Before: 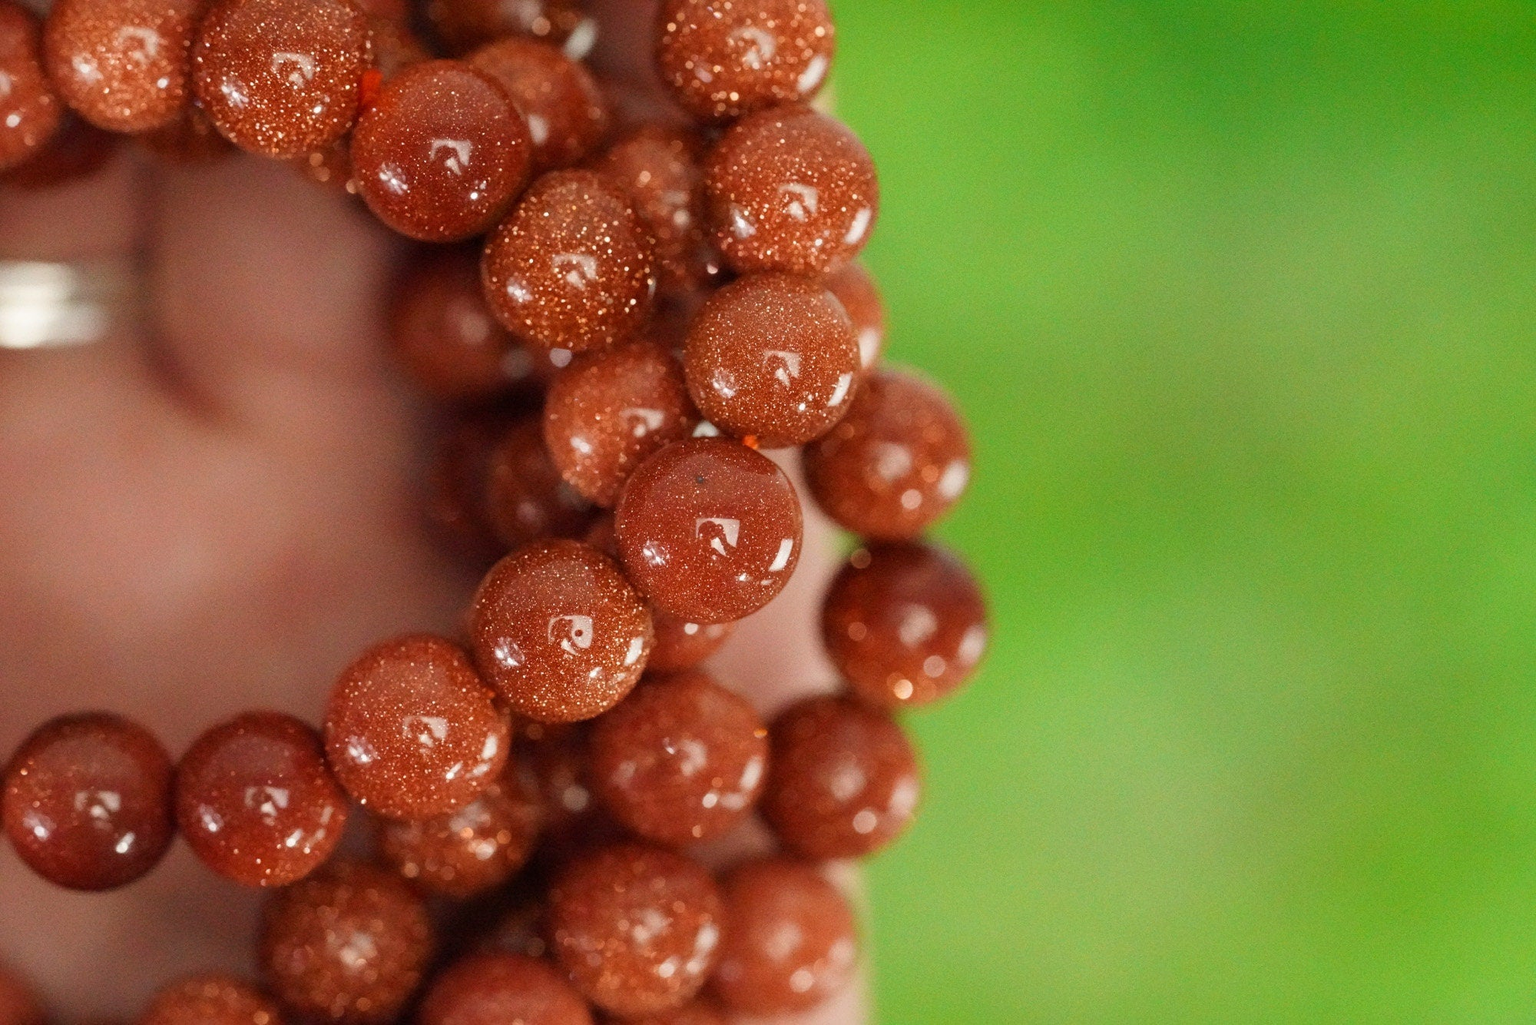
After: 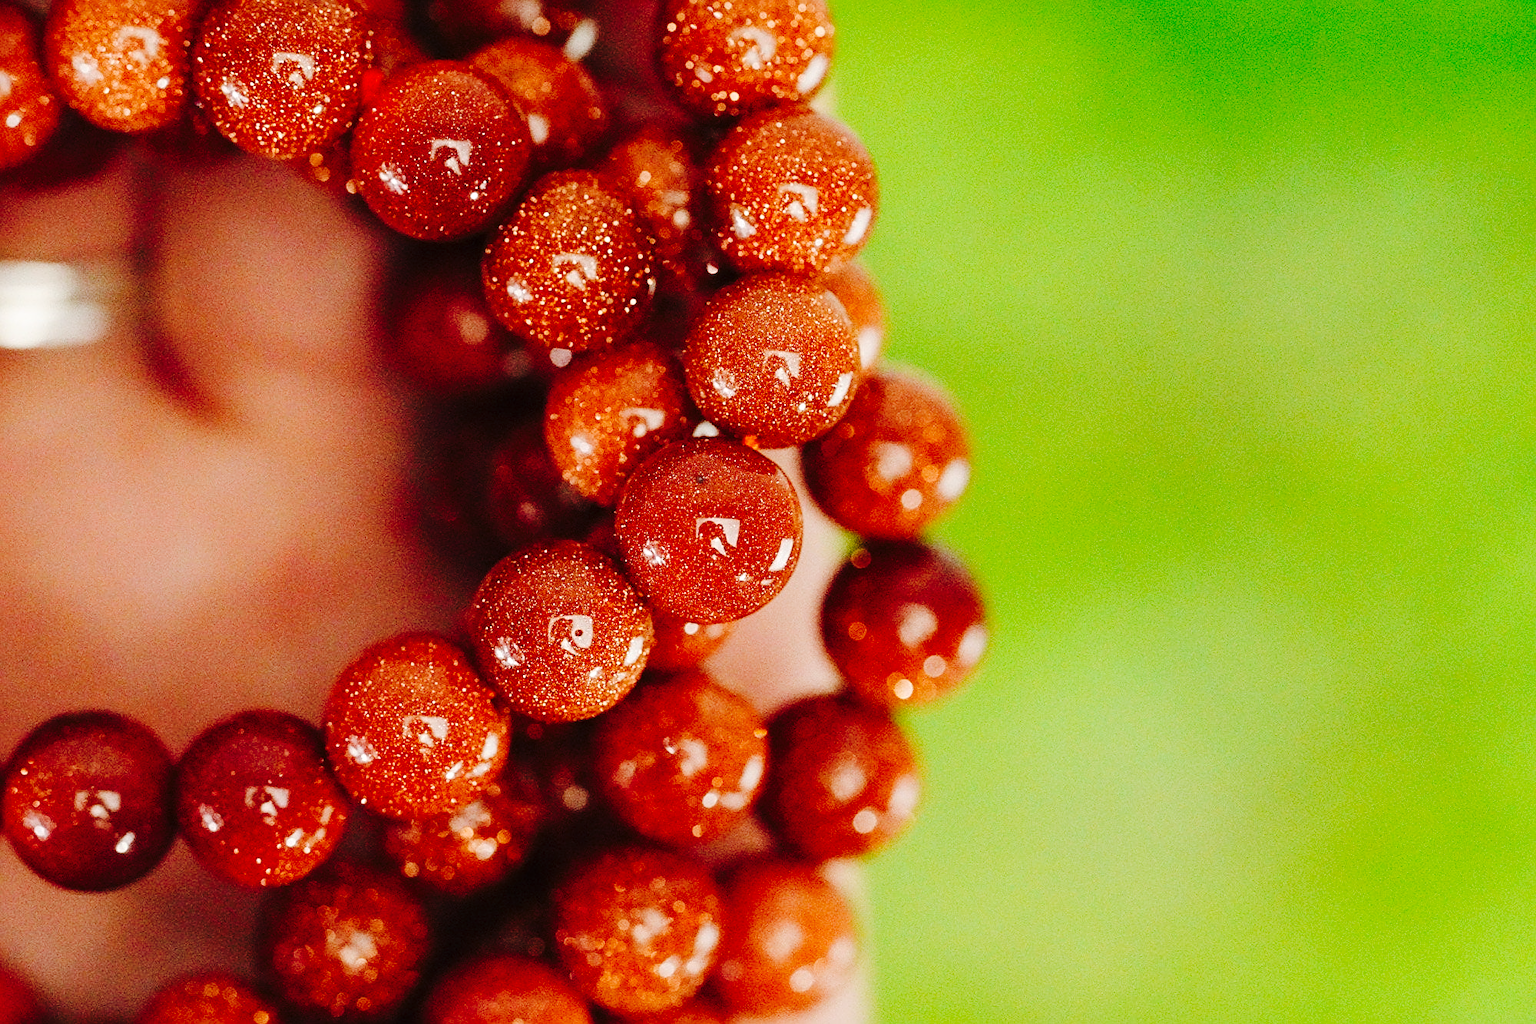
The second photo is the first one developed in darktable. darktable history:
sharpen: on, module defaults
tone curve: curves: ch0 [(0, 0) (0.003, 0.003) (0.011, 0.009) (0.025, 0.018) (0.044, 0.027) (0.069, 0.034) (0.1, 0.043) (0.136, 0.056) (0.177, 0.084) (0.224, 0.138) (0.277, 0.203) (0.335, 0.329) (0.399, 0.451) (0.468, 0.572) (0.543, 0.671) (0.623, 0.754) (0.709, 0.821) (0.801, 0.88) (0.898, 0.938) (1, 1)], preserve colors none
